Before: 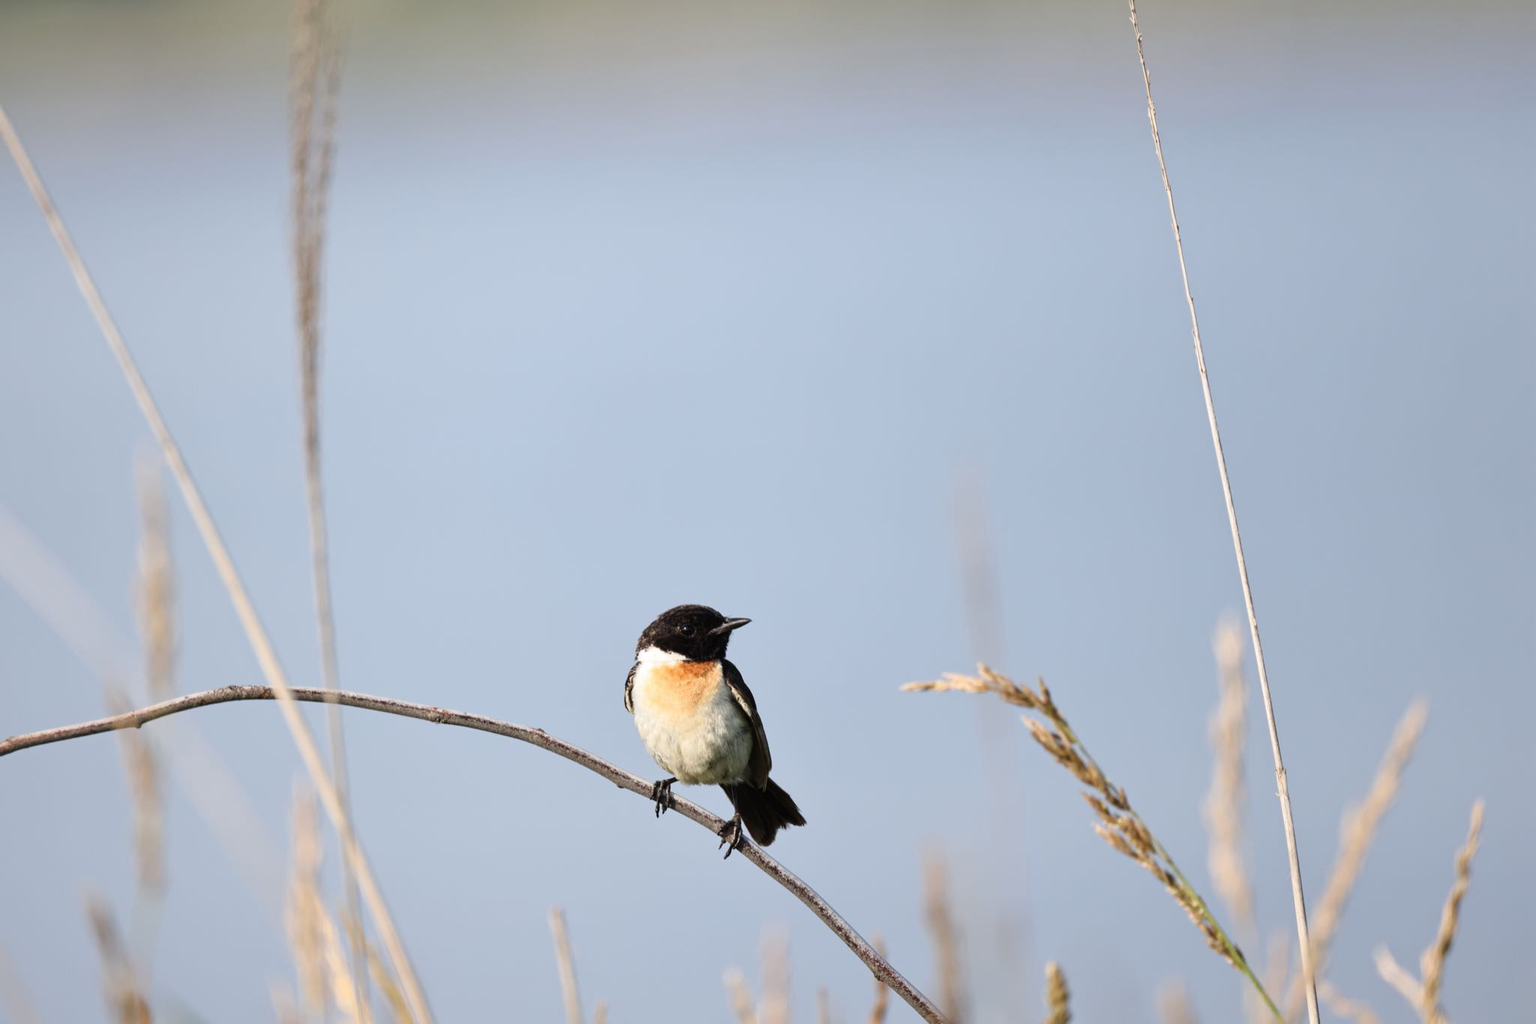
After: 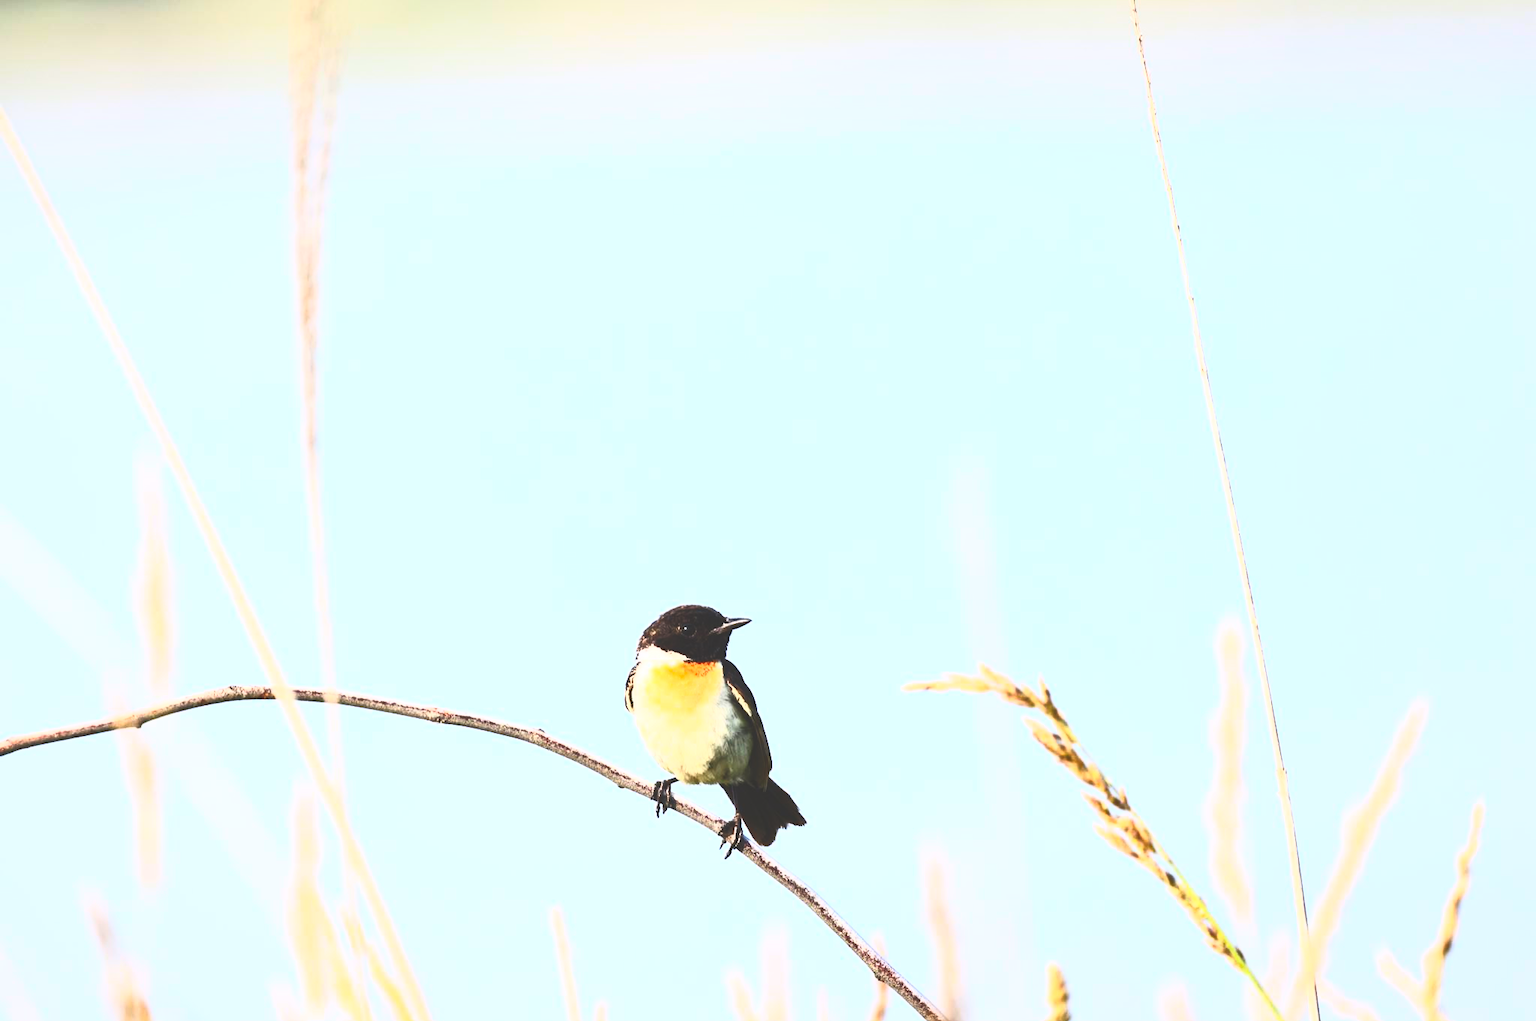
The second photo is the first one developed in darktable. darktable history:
contrast brightness saturation: contrast 0.983, brightness 0.996, saturation 0.997
crop: top 0.139%, bottom 0.094%
base curve: preserve colors none
exposure: black level correction -0.015, exposure -0.13 EV, compensate highlight preservation false
